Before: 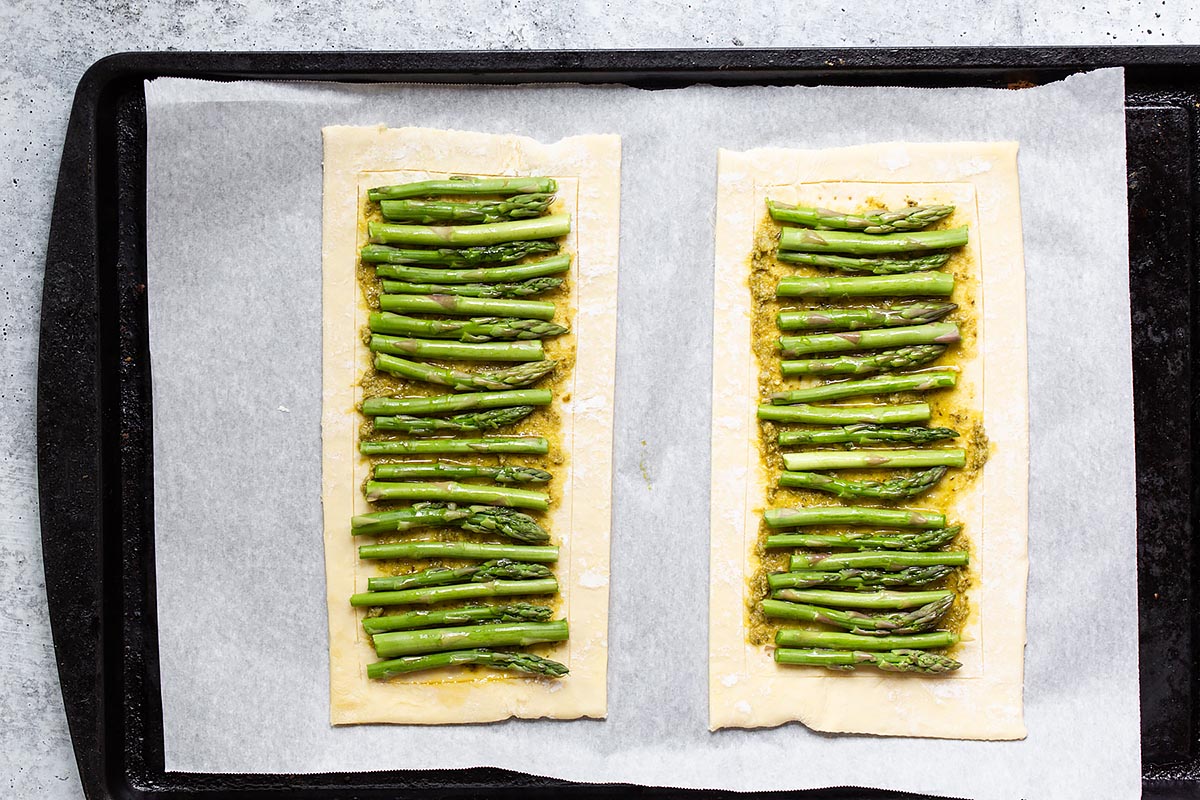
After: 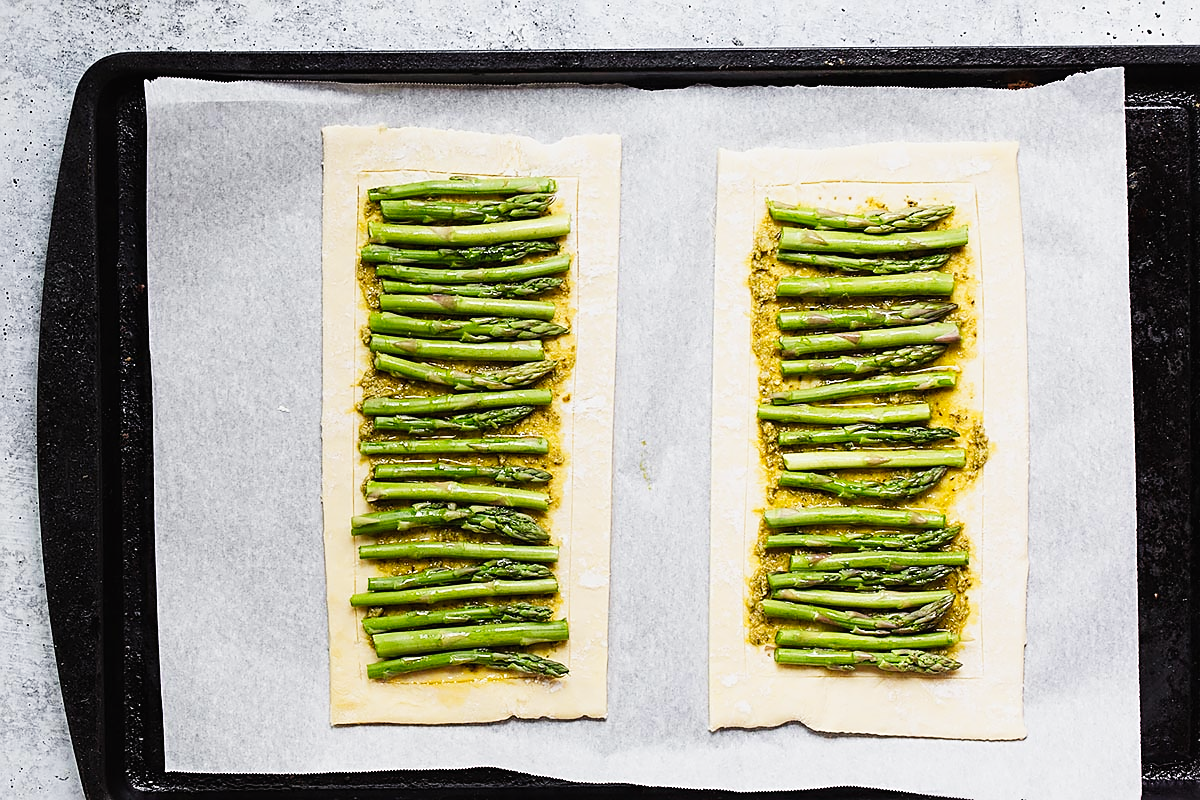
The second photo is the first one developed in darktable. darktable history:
tone curve: curves: ch0 [(0, 0.011) (0.139, 0.106) (0.295, 0.271) (0.499, 0.523) (0.739, 0.782) (0.857, 0.879) (1, 0.967)]; ch1 [(0, 0) (0.291, 0.229) (0.394, 0.365) (0.469, 0.456) (0.507, 0.504) (0.527, 0.546) (0.571, 0.614) (0.725, 0.779) (1, 1)]; ch2 [(0, 0) (0.125, 0.089) (0.35, 0.317) (0.437, 0.42) (0.502, 0.499) (0.537, 0.551) (0.613, 0.636) (1, 1)], preserve colors none
sharpen: on, module defaults
